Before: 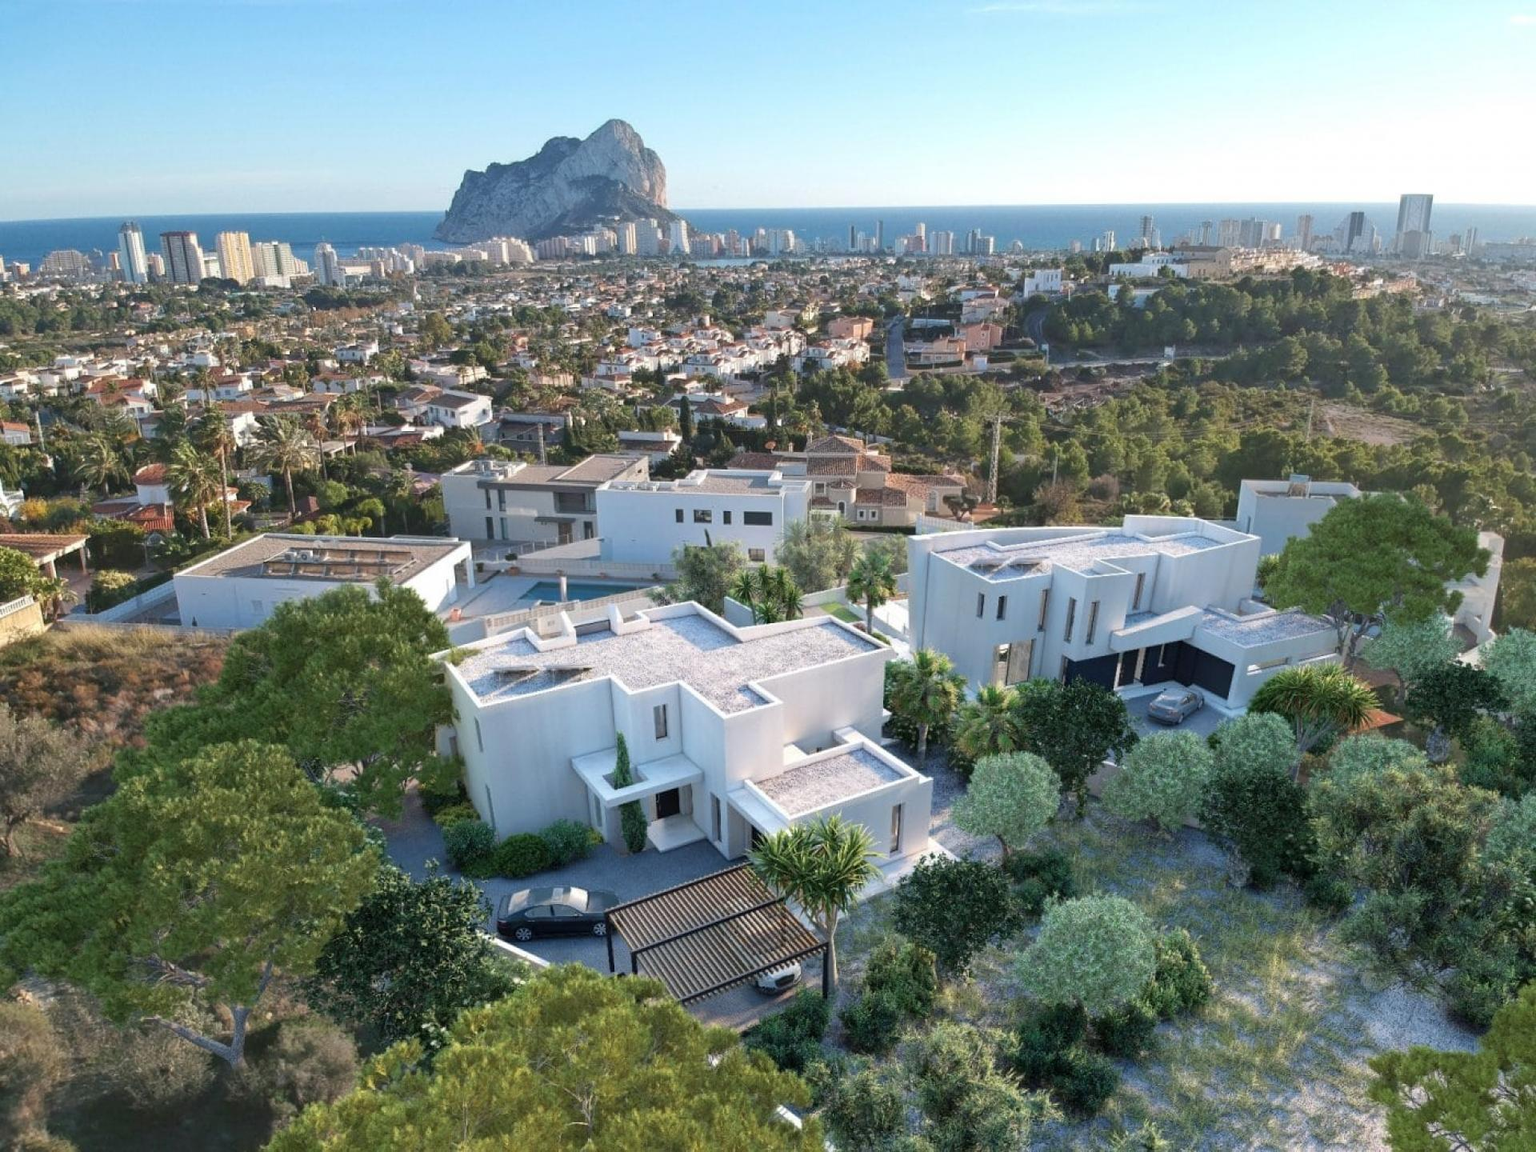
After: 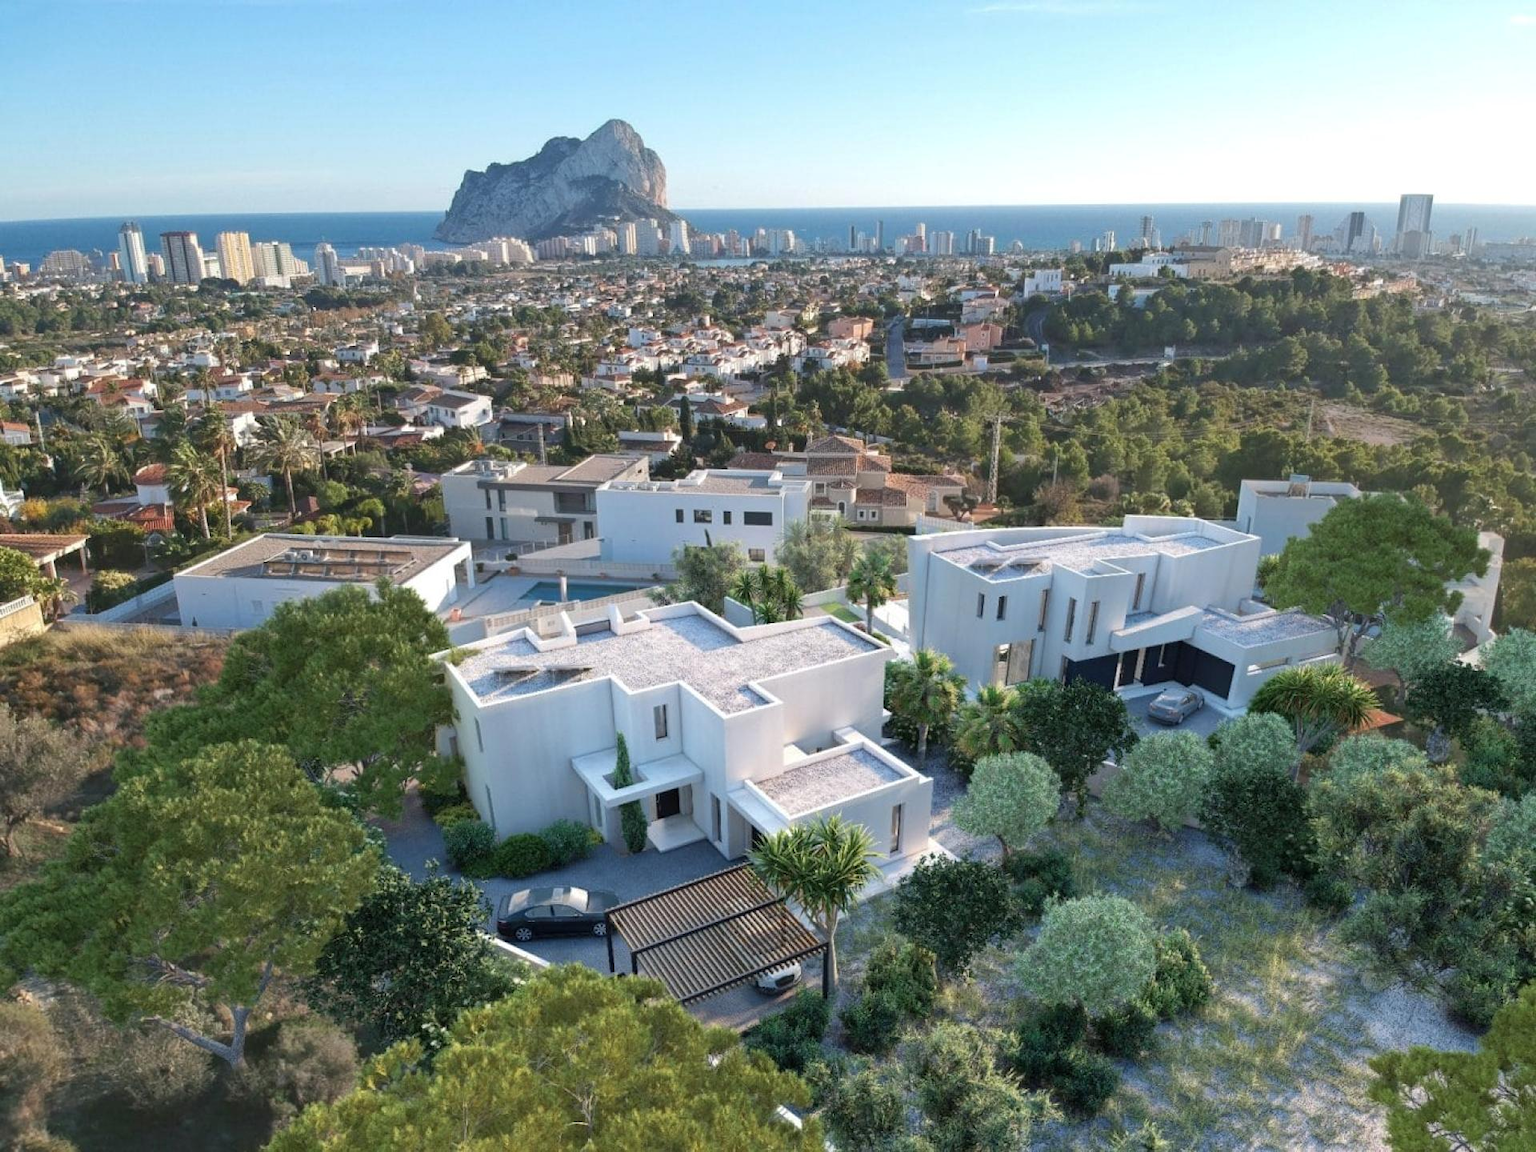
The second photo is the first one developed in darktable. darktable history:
exposure: black level correction 0, exposure 0 EV, compensate exposure bias true, compensate highlight preservation false
tone equalizer: edges refinement/feathering 500, mask exposure compensation -1.57 EV, preserve details no
